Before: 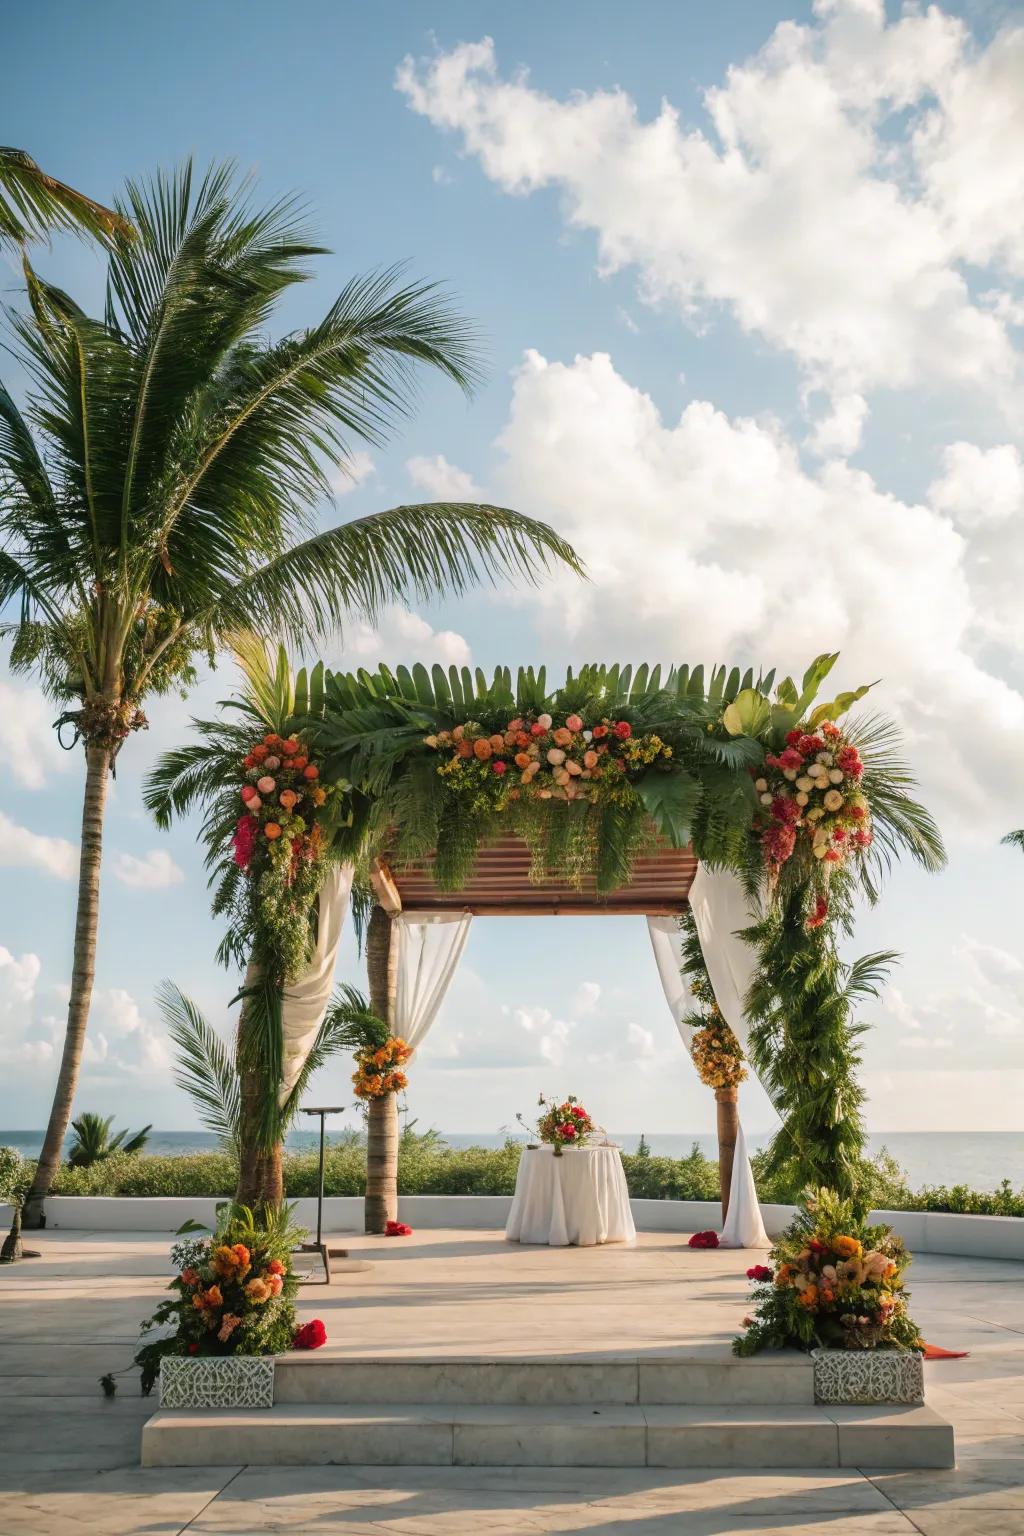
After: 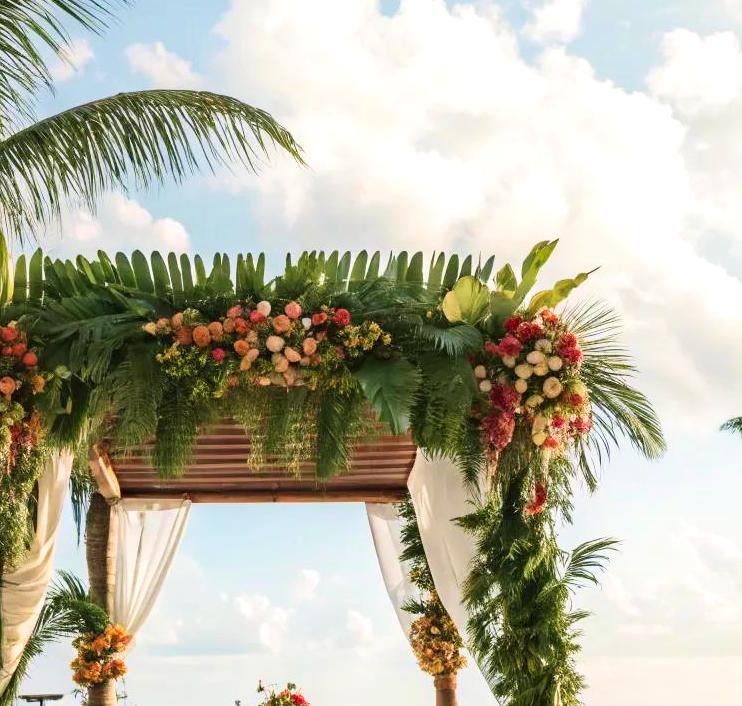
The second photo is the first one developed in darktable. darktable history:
contrast brightness saturation: contrast 0.147, brightness 0.041
crop and rotate: left 27.447%, top 26.897%, bottom 27.087%
velvia: on, module defaults
haze removal: compatibility mode true, adaptive false
exposure: exposure 0.201 EV, compensate highlight preservation false
